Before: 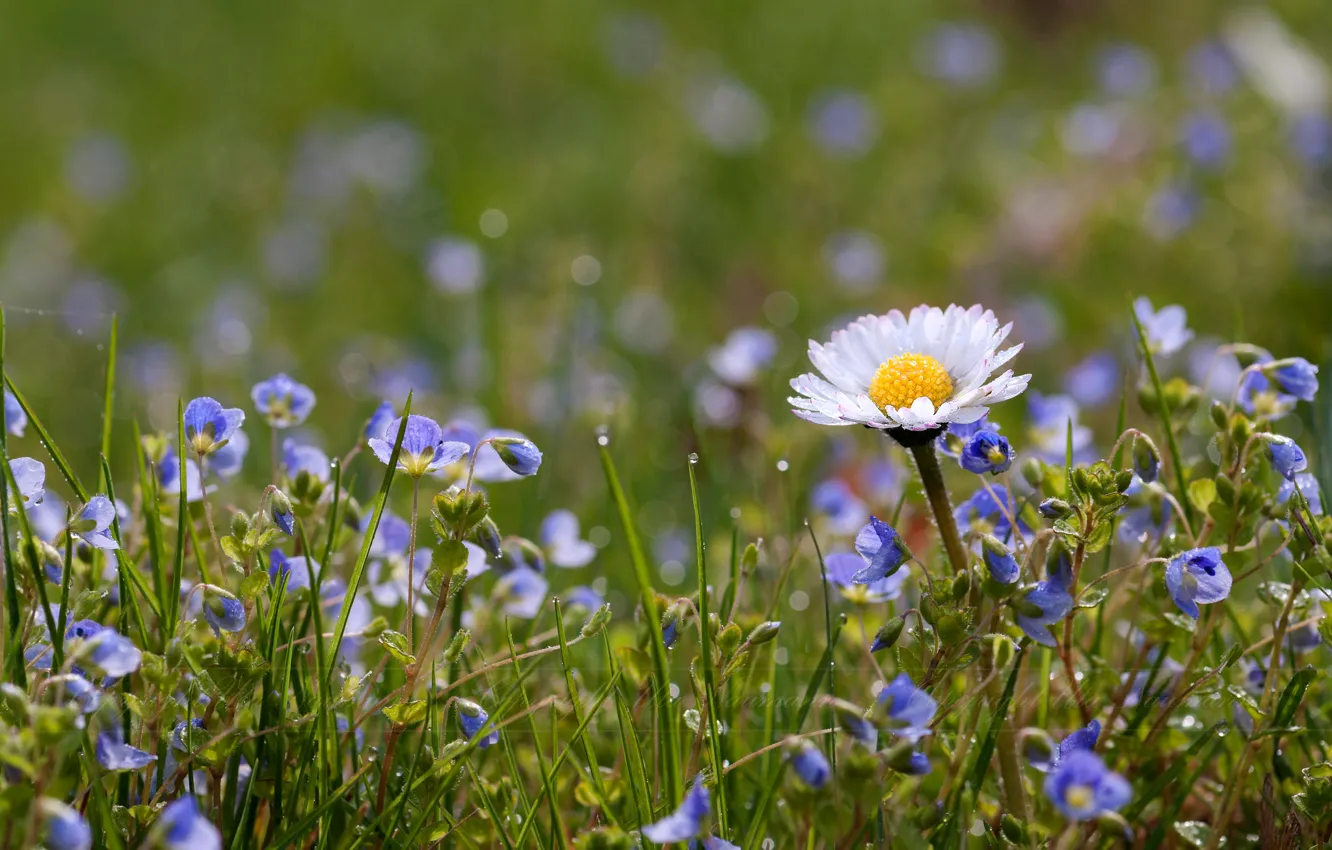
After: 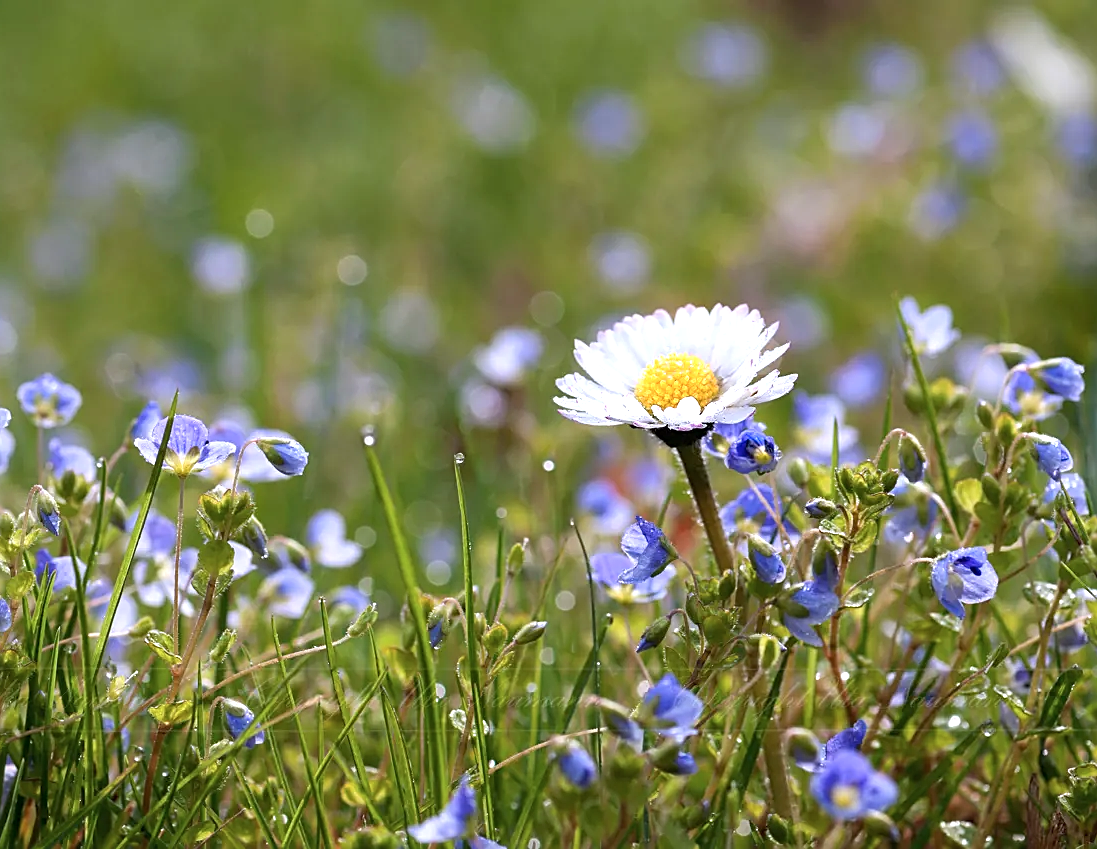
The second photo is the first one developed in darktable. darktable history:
contrast brightness saturation: saturation -0.05
crop: left 17.582%, bottom 0.031%
exposure: exposure 0.6 EV, compensate highlight preservation false
sharpen: on, module defaults
color correction: highlights a* -0.137, highlights b* -5.91, shadows a* -0.137, shadows b* -0.137
